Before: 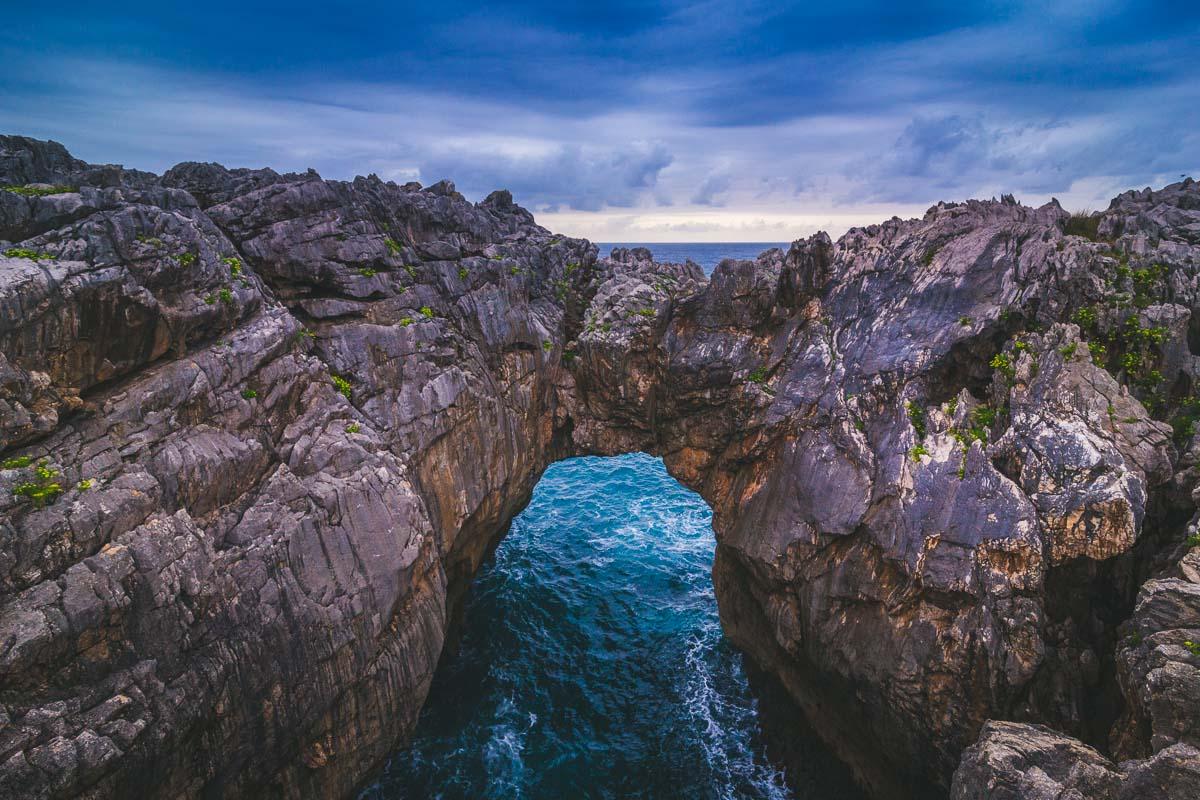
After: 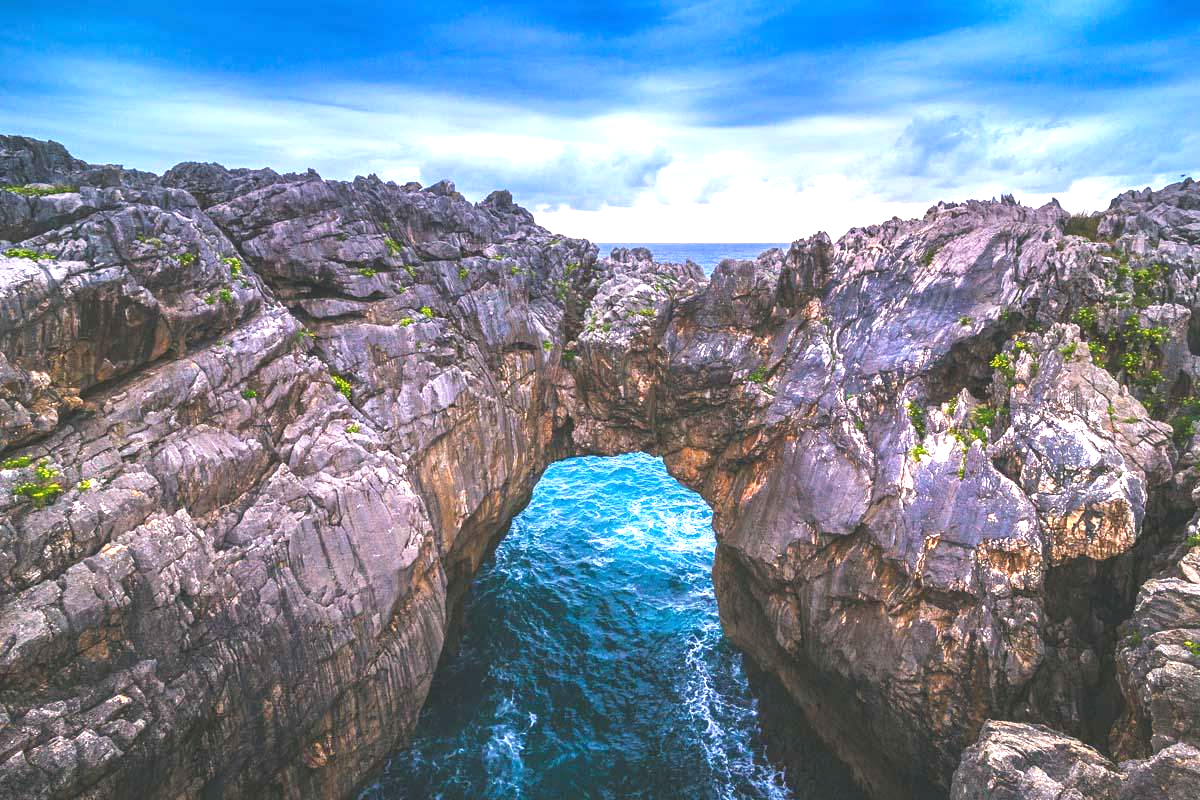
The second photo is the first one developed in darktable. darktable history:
exposure: black level correction 0, exposure 1.438 EV, compensate highlight preservation false
